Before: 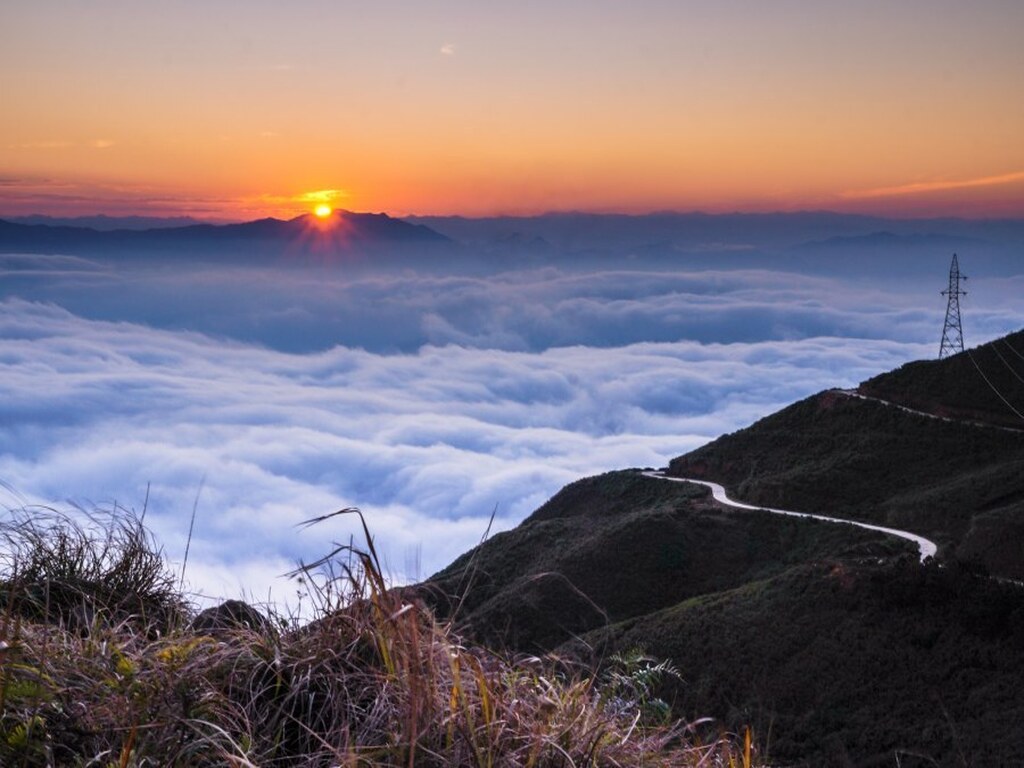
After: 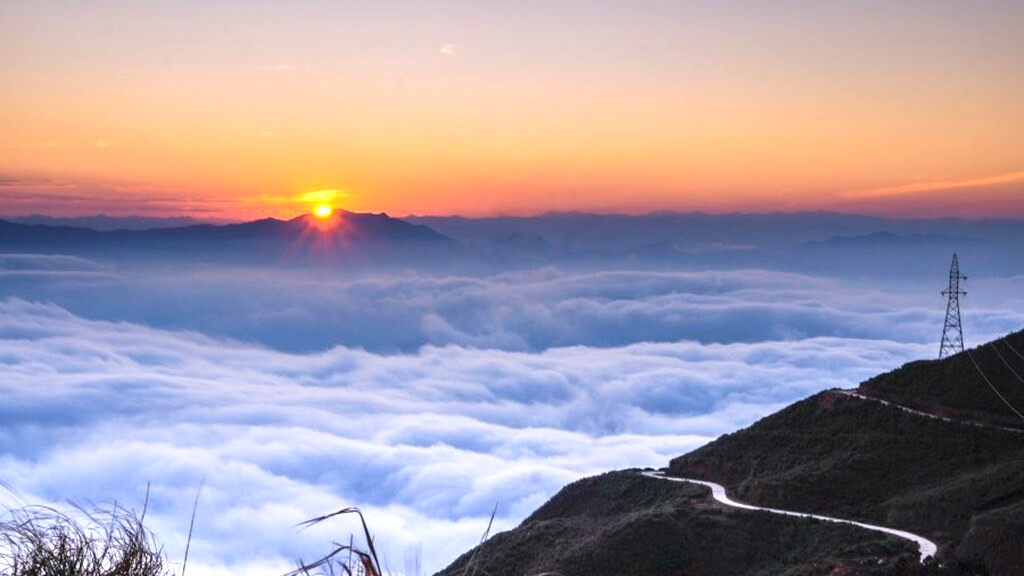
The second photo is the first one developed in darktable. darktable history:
crop: bottom 24.967%
exposure: exposure 0.493 EV, compensate highlight preservation false
